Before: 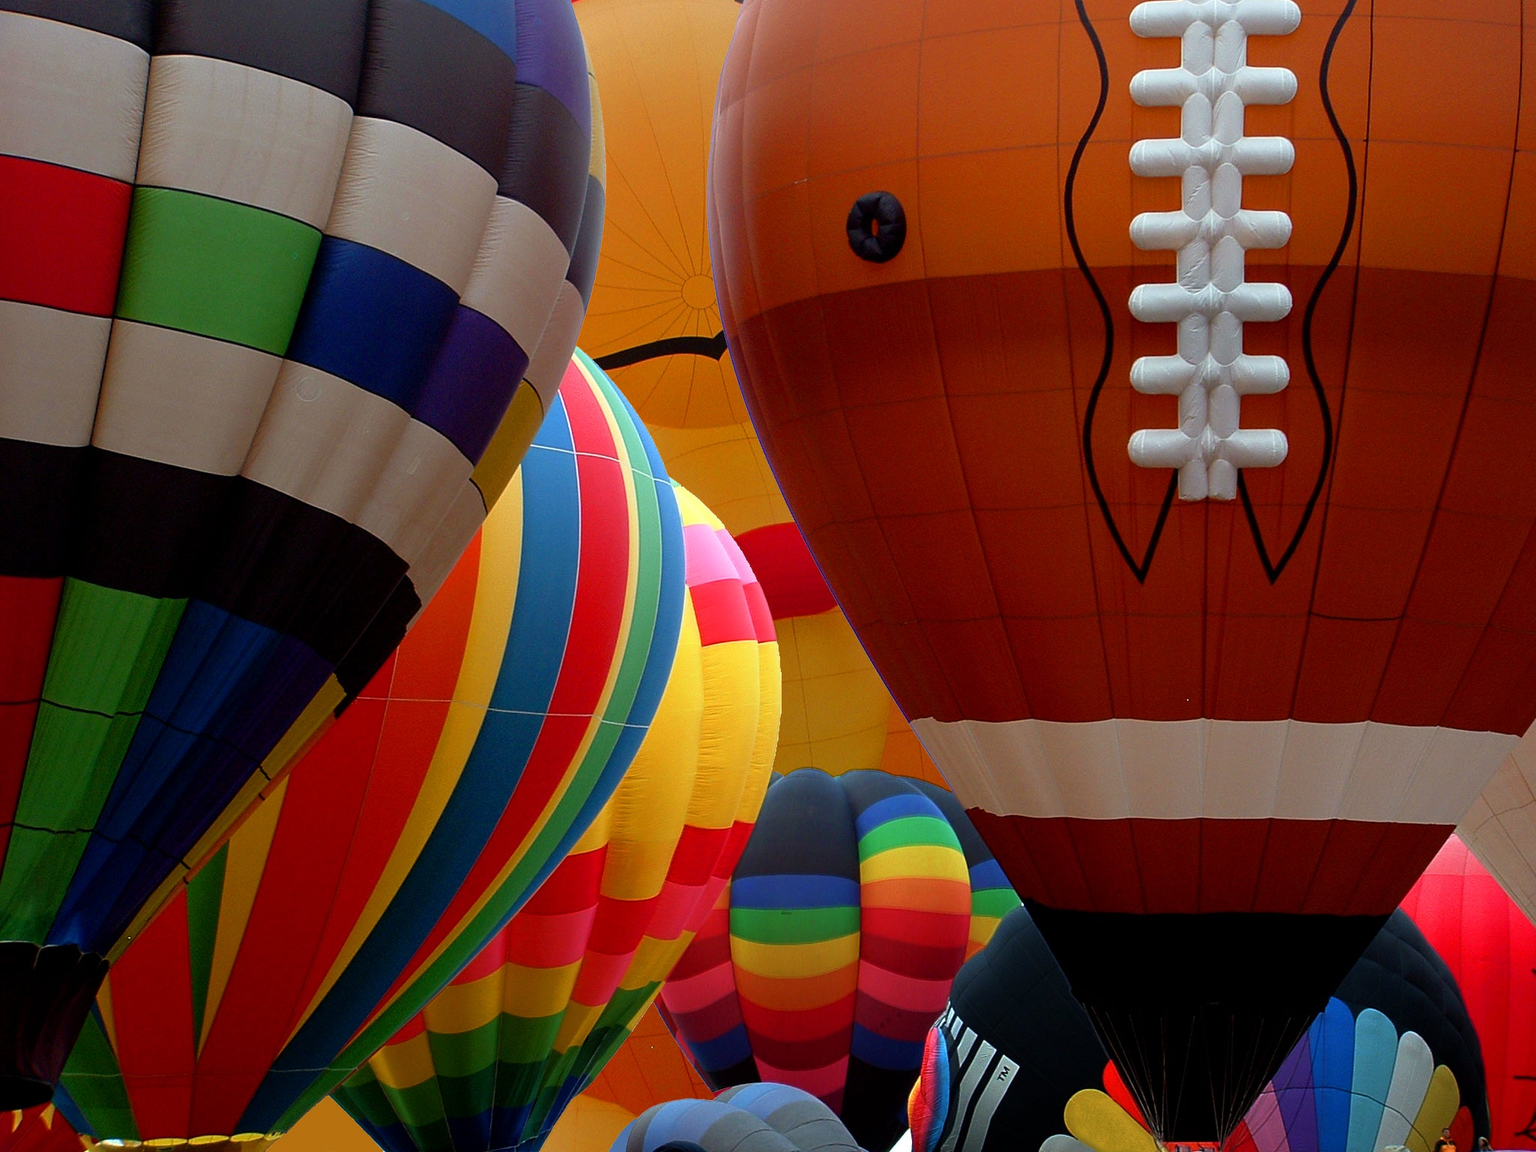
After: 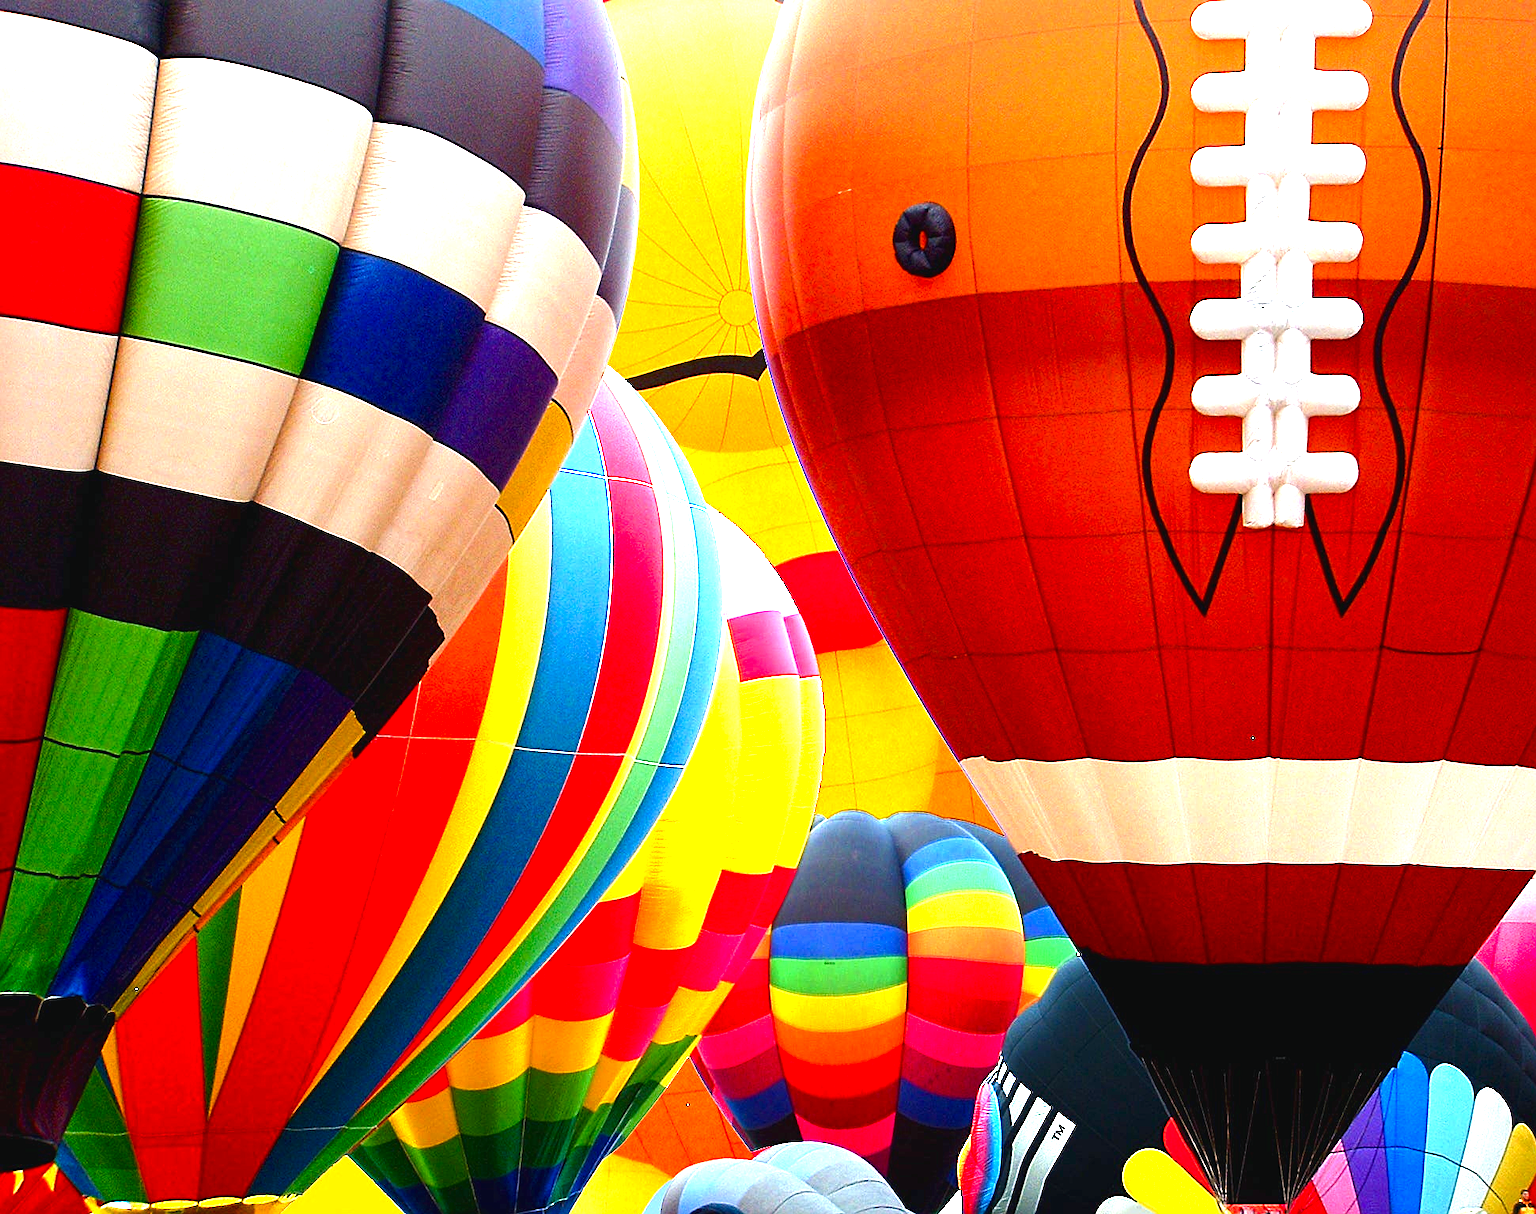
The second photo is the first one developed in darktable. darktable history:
sharpen: on, module defaults
color balance rgb: shadows lift › chroma 1%, shadows lift › hue 217.2°, power › hue 310.8°, highlights gain › chroma 1%, highlights gain › hue 54°, global offset › luminance 0.5%, global offset › hue 171.6°, perceptual saturation grading › global saturation 14.09%, perceptual saturation grading › highlights -25%, perceptual saturation grading › shadows 30%, perceptual brilliance grading › highlights 13.42%, perceptual brilliance grading › mid-tones 8.05%, perceptual brilliance grading › shadows -17.45%, global vibrance 25%
color zones: curves: ch1 [(0, 0.523) (0.143, 0.545) (0.286, 0.52) (0.429, 0.506) (0.571, 0.503) (0.714, 0.503) (0.857, 0.508) (1, 0.523)]
color balance: mode lift, gamma, gain (sRGB)
exposure: exposure 2.04 EV, compensate highlight preservation false
crop and rotate: right 5.167%
